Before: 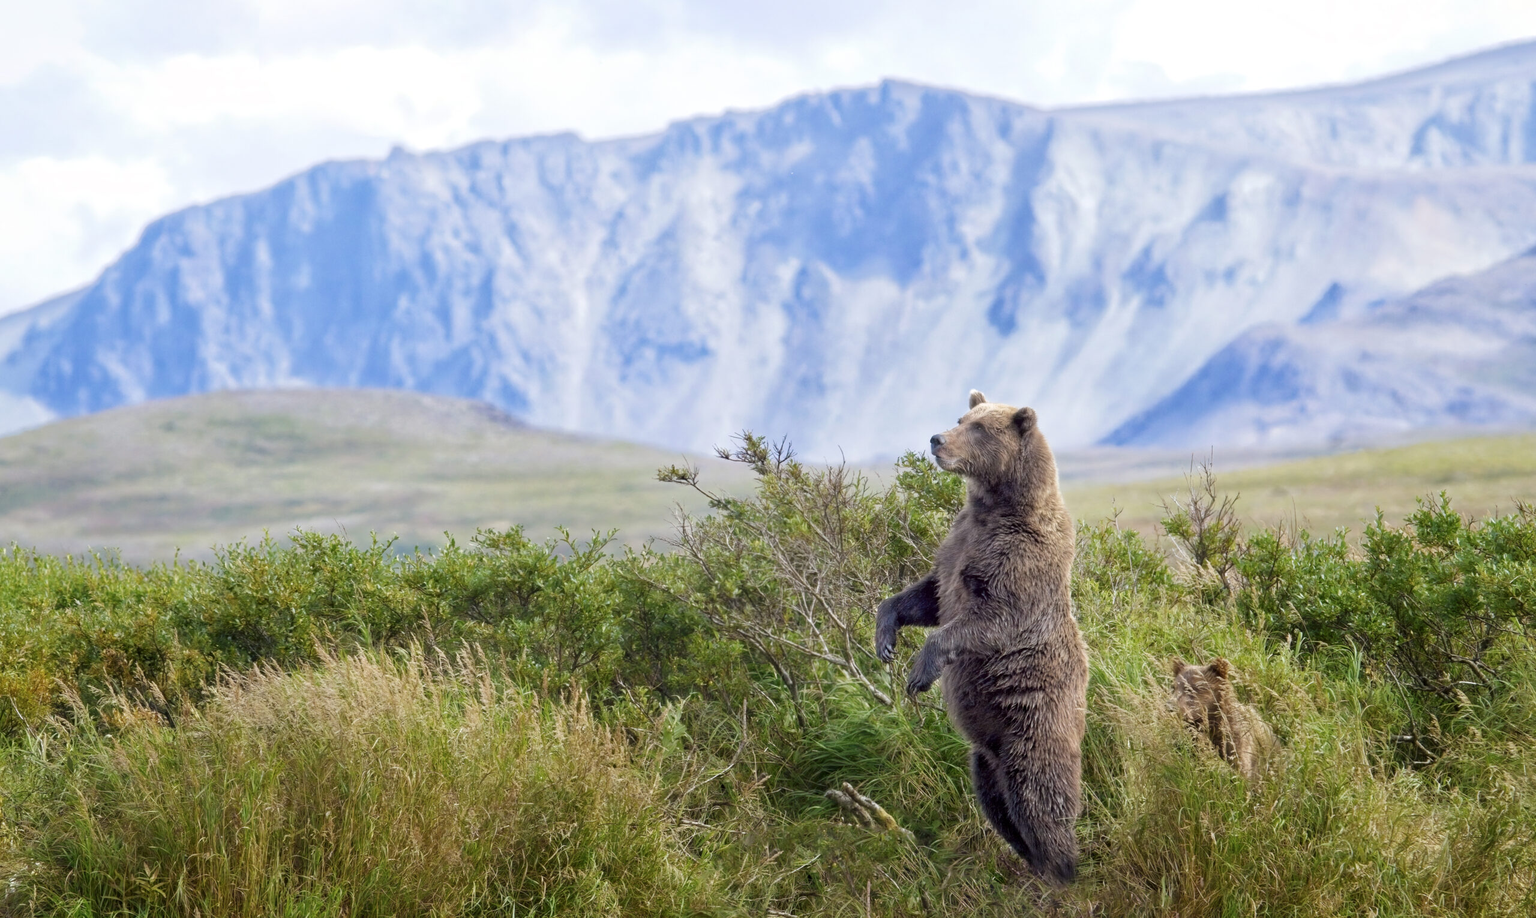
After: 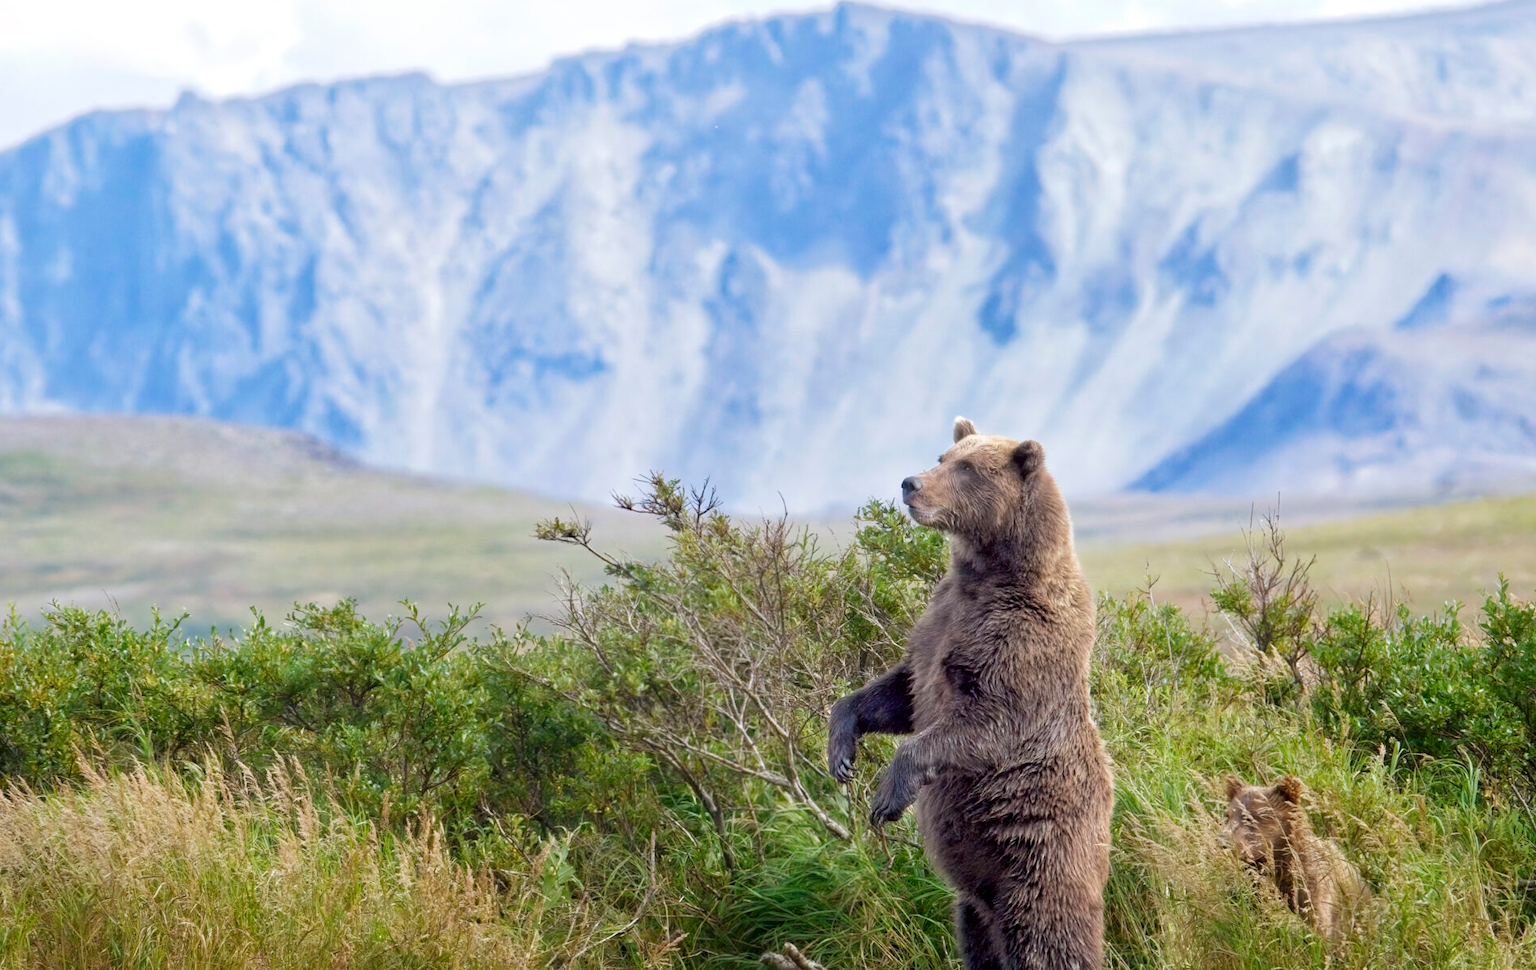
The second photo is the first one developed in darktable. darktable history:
crop: left 16.792%, top 8.573%, right 8.559%, bottom 12.444%
